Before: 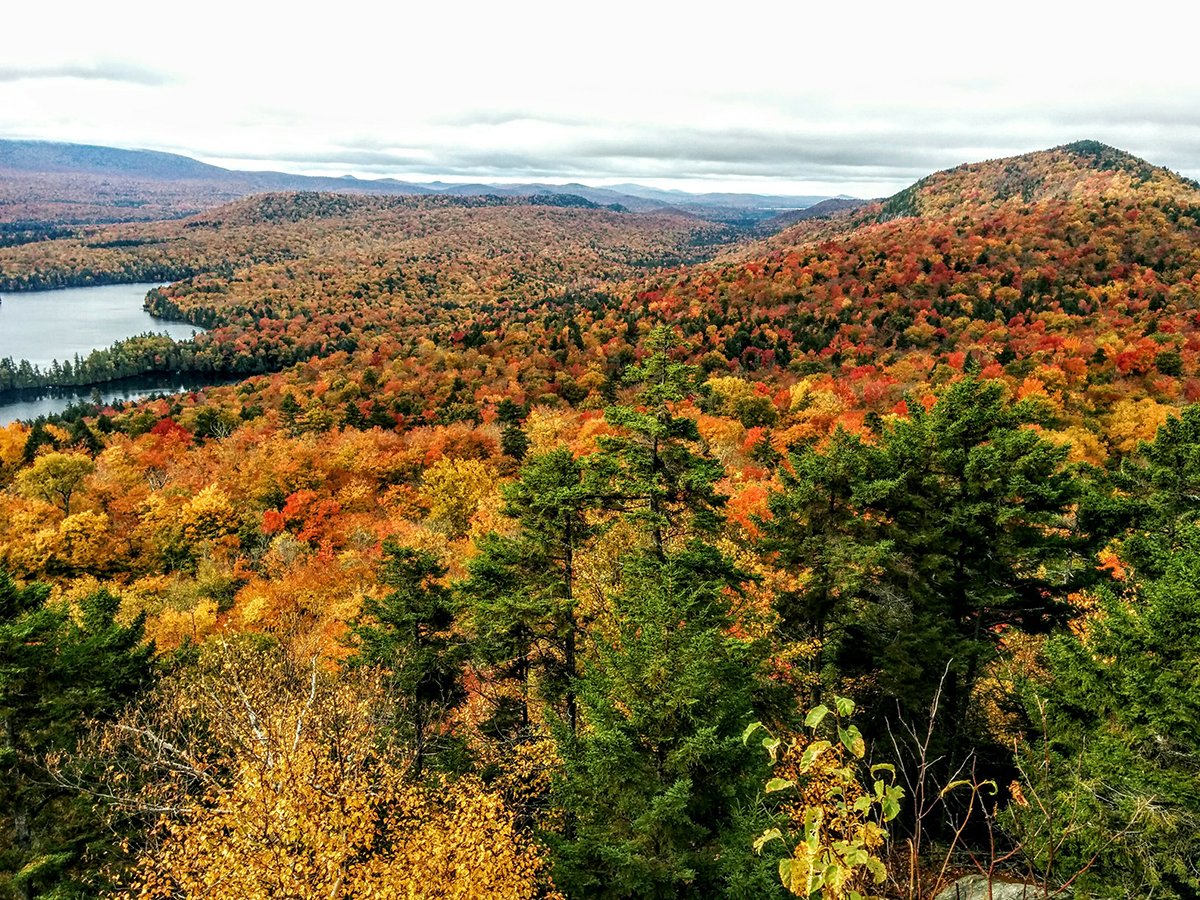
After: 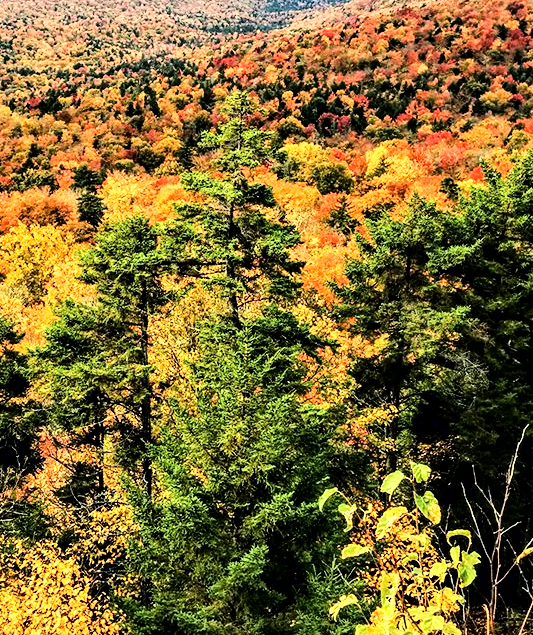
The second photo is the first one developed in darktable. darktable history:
crop: left 35.369%, top 26.079%, right 20.204%, bottom 3.355%
local contrast: highlights 104%, shadows 99%, detail 120%, midtone range 0.2
base curve: curves: ch0 [(0, 0) (0, 0) (0.002, 0.001) (0.008, 0.003) (0.019, 0.011) (0.037, 0.037) (0.064, 0.11) (0.102, 0.232) (0.152, 0.379) (0.216, 0.524) (0.296, 0.665) (0.394, 0.789) (0.512, 0.881) (0.651, 0.945) (0.813, 0.986) (1, 1)]
